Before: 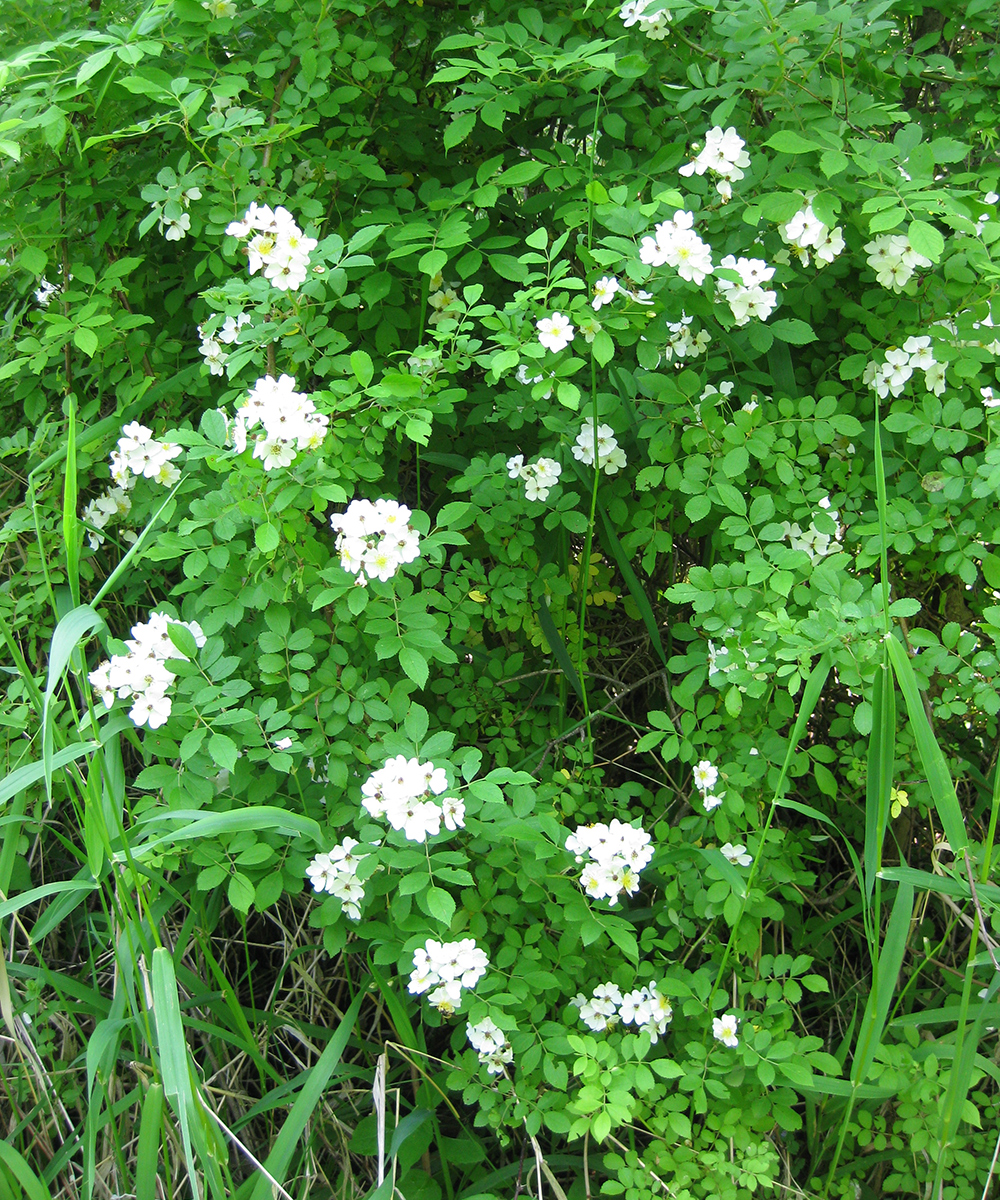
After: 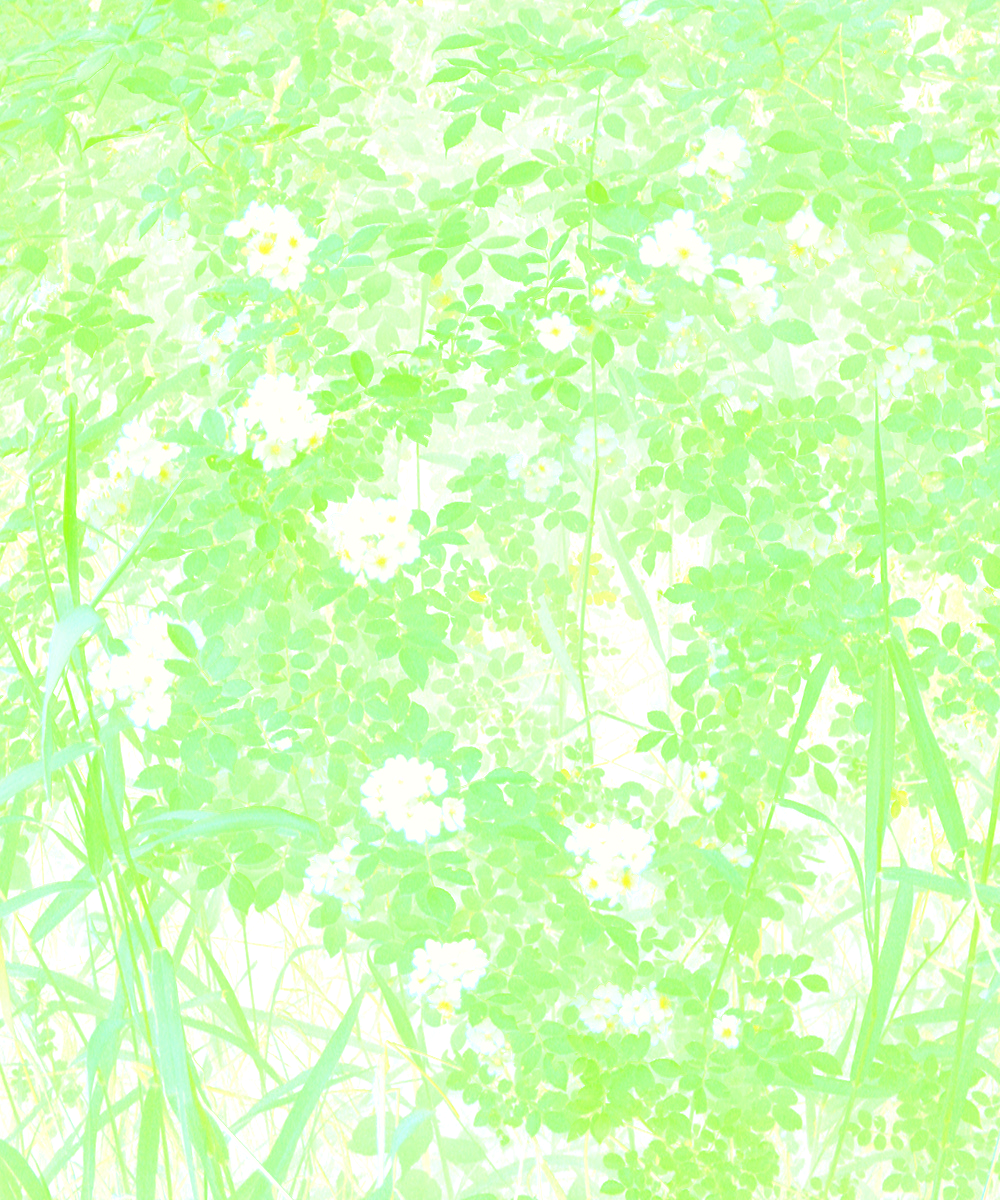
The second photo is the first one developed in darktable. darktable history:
bloom: size 85%, threshold 5%, strength 85%
base curve: curves: ch0 [(0, 0) (0.557, 0.834) (1, 1)]
color correction: highlights a* 0.207, highlights b* 2.7, shadows a* -0.874, shadows b* -4.78
